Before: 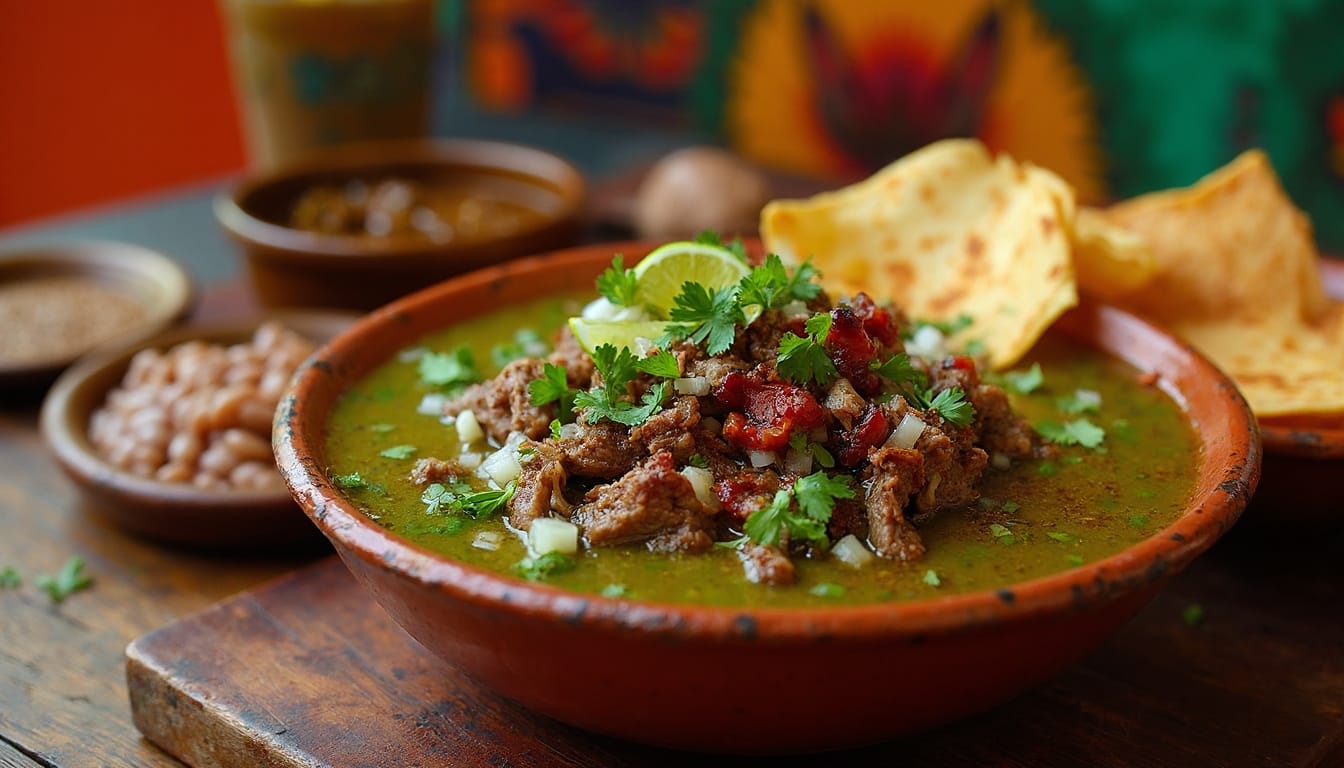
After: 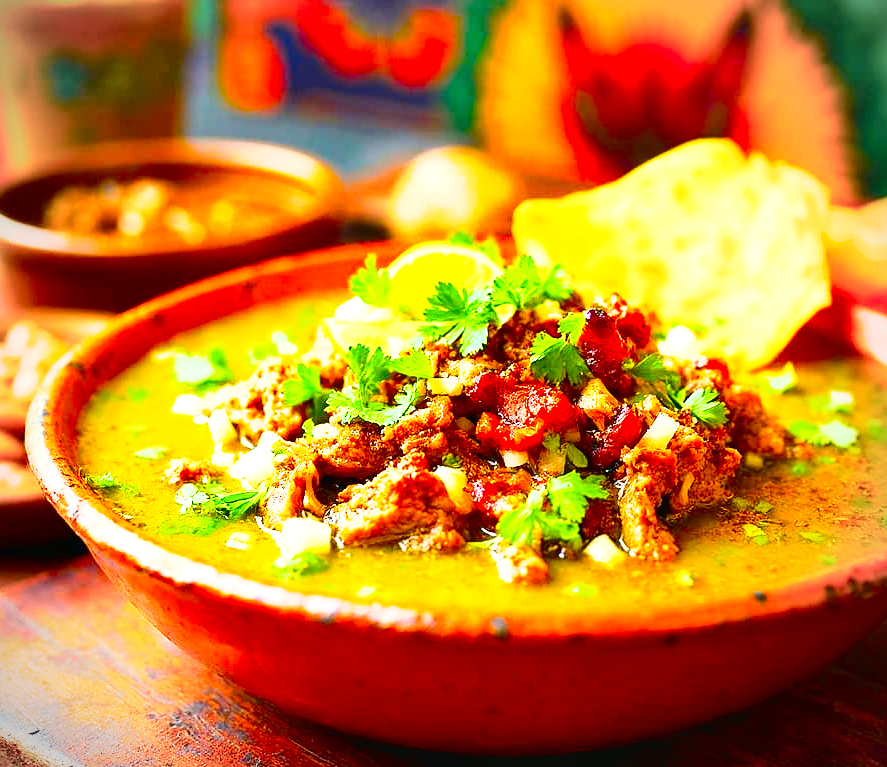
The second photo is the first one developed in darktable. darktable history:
exposure: black level correction 0, exposure 2.327 EV, compensate exposure bias true, compensate highlight preservation false
shadows and highlights: soften with gaussian
color balance rgb: shadows lift › chroma 2%, shadows lift › hue 247.2°, power › chroma 0.3%, power › hue 25.2°, highlights gain › chroma 3%, highlights gain › hue 60°, global offset › luminance 0.75%, perceptual saturation grading › global saturation 20%, perceptual saturation grading › highlights -20%, perceptual saturation grading › shadows 30%, global vibrance 20%
vignetting: fall-off start 79.88%
tone curve: curves: ch0 [(0.003, 0.023) (0.071, 0.052) (0.236, 0.197) (0.466, 0.557) (0.644, 0.748) (0.803, 0.88) (0.994, 0.968)]; ch1 [(0, 0) (0.262, 0.227) (0.417, 0.386) (0.469, 0.467) (0.502, 0.498) (0.528, 0.53) (0.573, 0.57) (0.605, 0.621) (0.644, 0.671) (0.686, 0.728) (0.994, 0.987)]; ch2 [(0, 0) (0.262, 0.188) (0.385, 0.353) (0.427, 0.424) (0.495, 0.493) (0.515, 0.534) (0.547, 0.556) (0.589, 0.613) (0.644, 0.748) (1, 1)], color space Lab, independent channels, preserve colors none
base curve: curves: ch0 [(0.017, 0) (0.425, 0.441) (0.844, 0.933) (1, 1)], preserve colors none
crop and rotate: left 18.442%, right 15.508%
color zones: curves: ch1 [(0, 0.525) (0.143, 0.556) (0.286, 0.52) (0.429, 0.5) (0.571, 0.5) (0.714, 0.5) (0.857, 0.503) (1, 0.525)]
